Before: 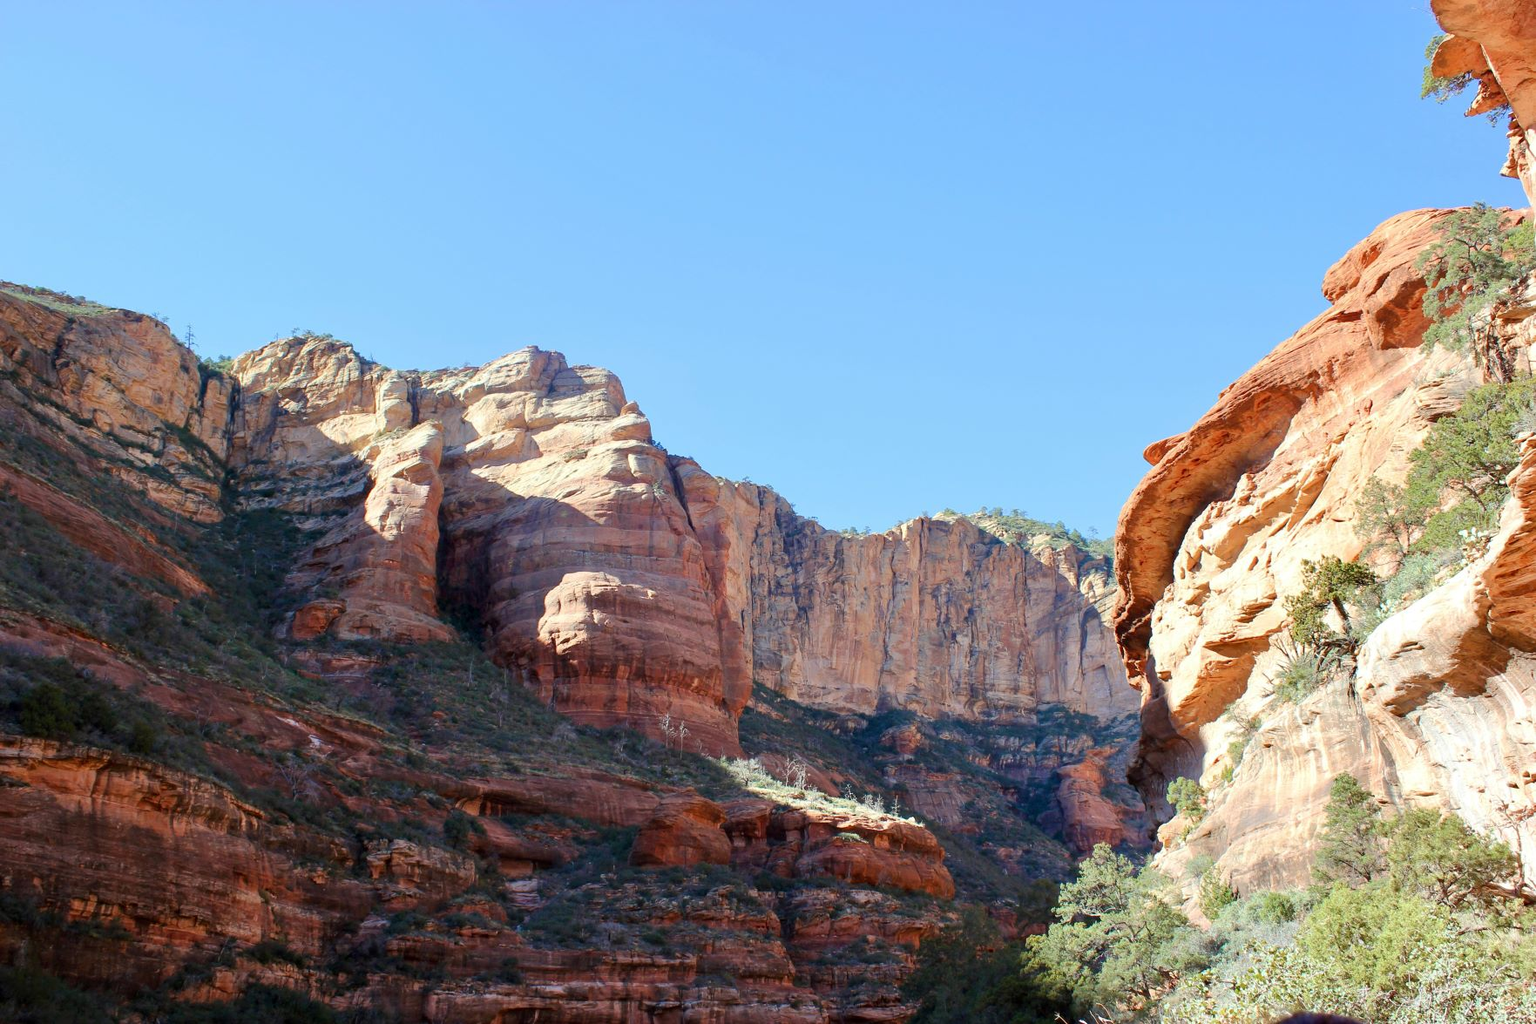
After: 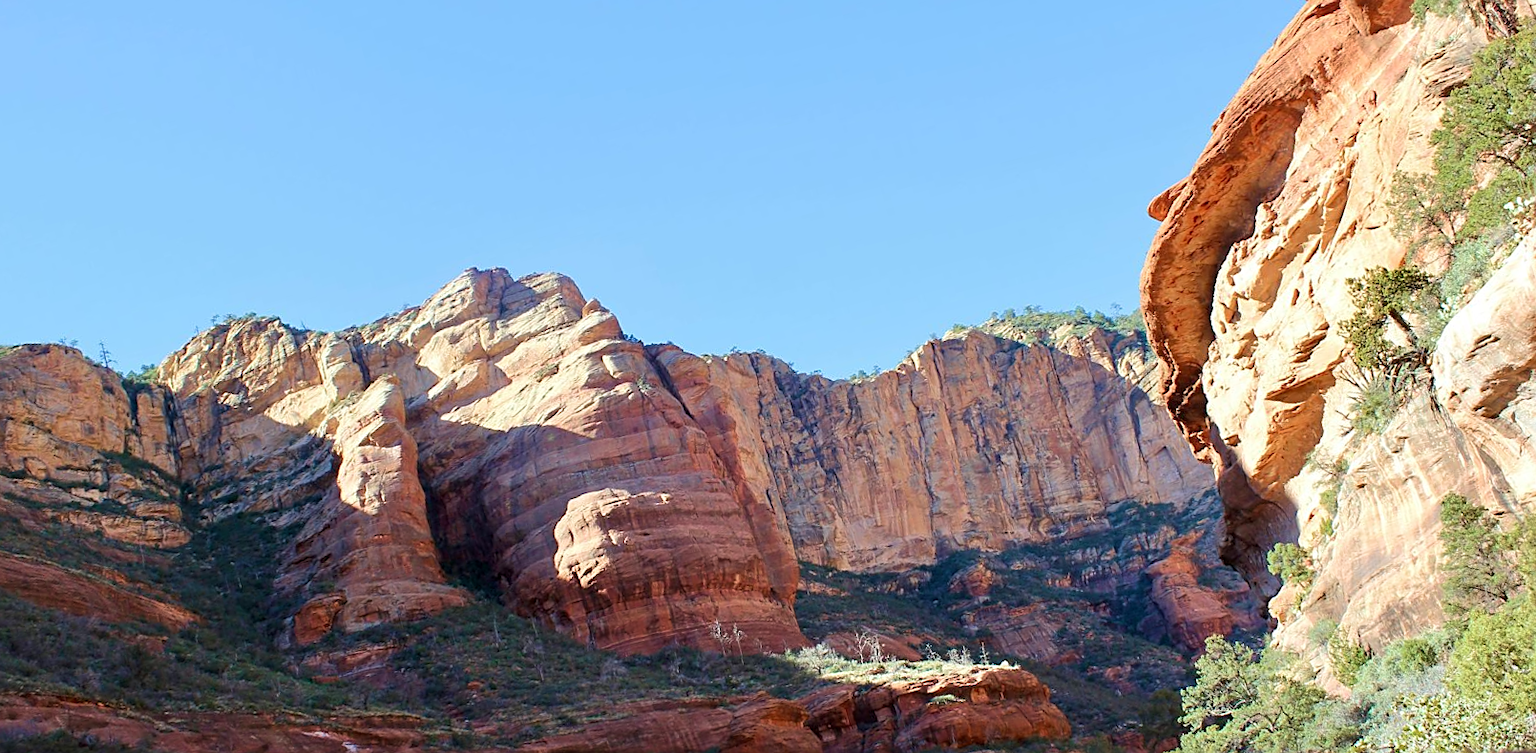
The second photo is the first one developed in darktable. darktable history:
sharpen: on, module defaults
rotate and perspective: rotation -14.8°, crop left 0.1, crop right 0.903, crop top 0.25, crop bottom 0.748
velvia: on, module defaults
